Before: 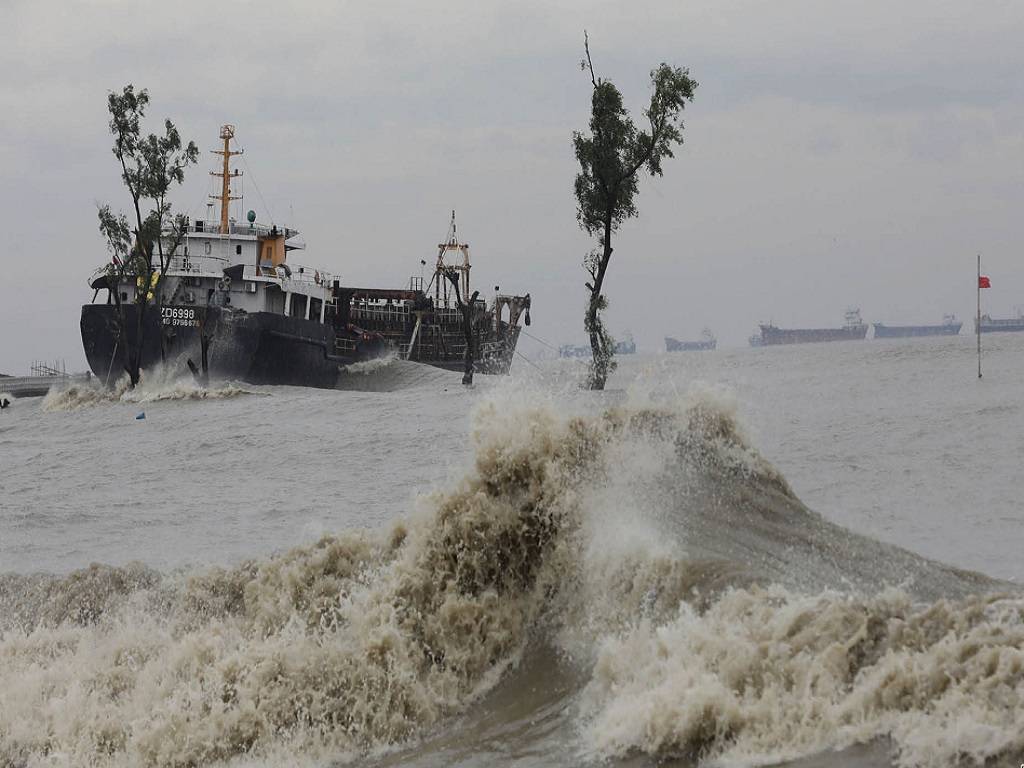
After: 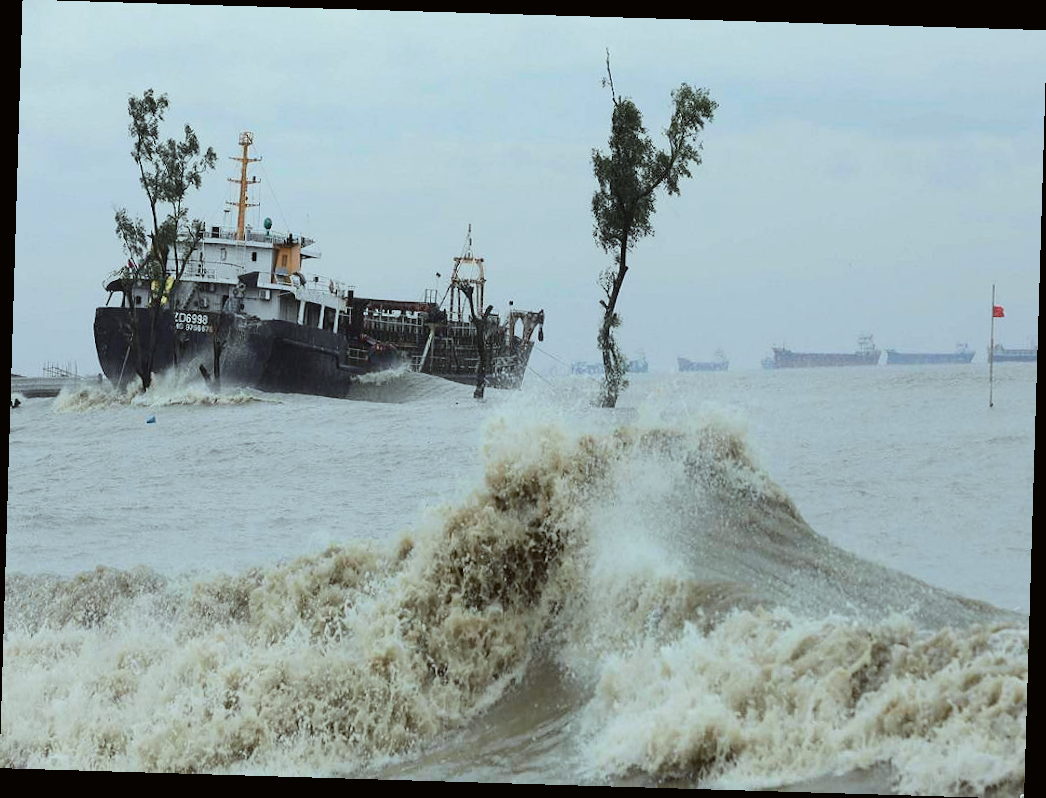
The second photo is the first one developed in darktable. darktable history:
tone curve: curves: ch0 [(0, 0.01) (0.052, 0.045) (0.136, 0.133) (0.29, 0.332) (0.453, 0.531) (0.676, 0.751) (0.89, 0.919) (1, 1)]; ch1 [(0, 0) (0.094, 0.081) (0.285, 0.299) (0.385, 0.403) (0.447, 0.429) (0.495, 0.496) (0.544, 0.552) (0.589, 0.612) (0.722, 0.728) (1, 1)]; ch2 [(0, 0) (0.257, 0.217) (0.43, 0.421) (0.498, 0.507) (0.531, 0.544) (0.56, 0.579) (0.625, 0.642) (1, 1)], color space Lab, independent channels, preserve colors none
exposure: exposure 0.178 EV, compensate exposure bias true, compensate highlight preservation false
rotate and perspective: rotation 1.72°, automatic cropping off
color correction: highlights a* -10.04, highlights b* -10.37
